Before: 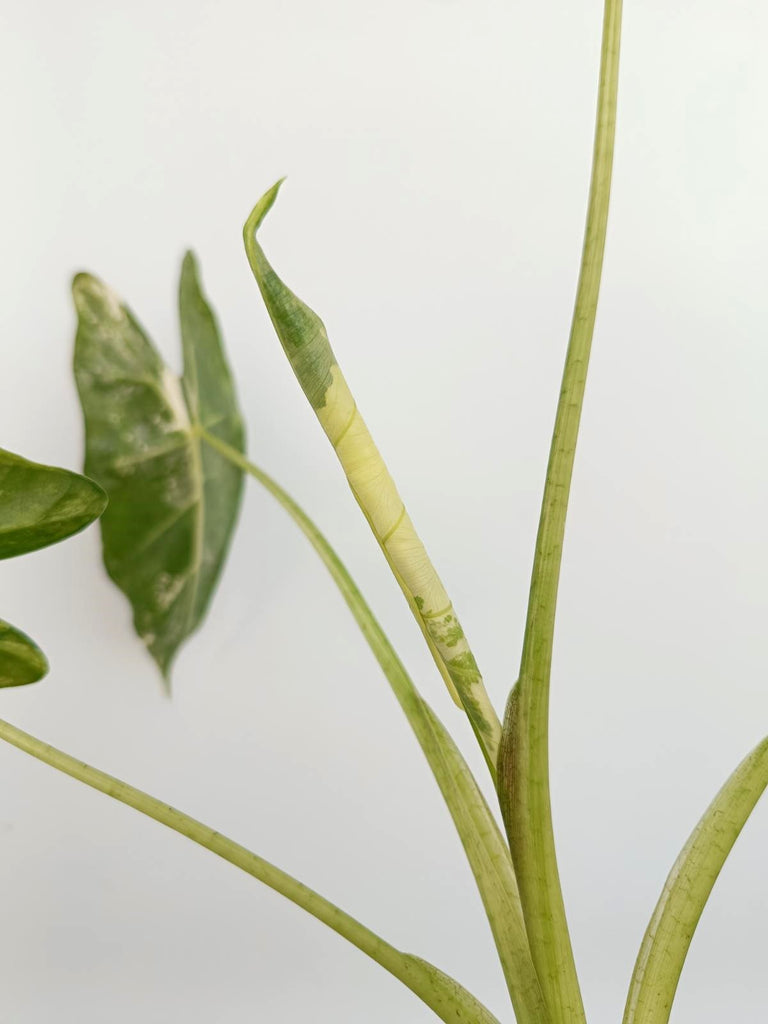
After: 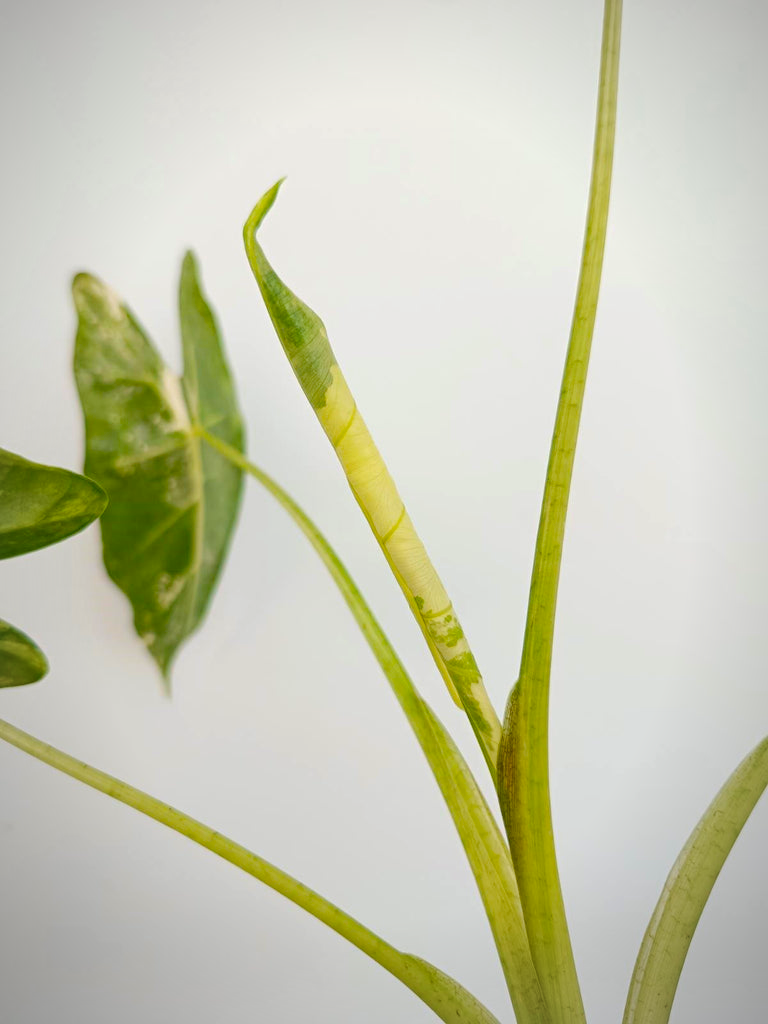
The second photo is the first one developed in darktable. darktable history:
color balance rgb: perceptual saturation grading › global saturation 25%, perceptual brilliance grading › mid-tones 10%, perceptual brilliance grading › shadows 15%, global vibrance 20%
vignetting: fall-off radius 60%, automatic ratio true
